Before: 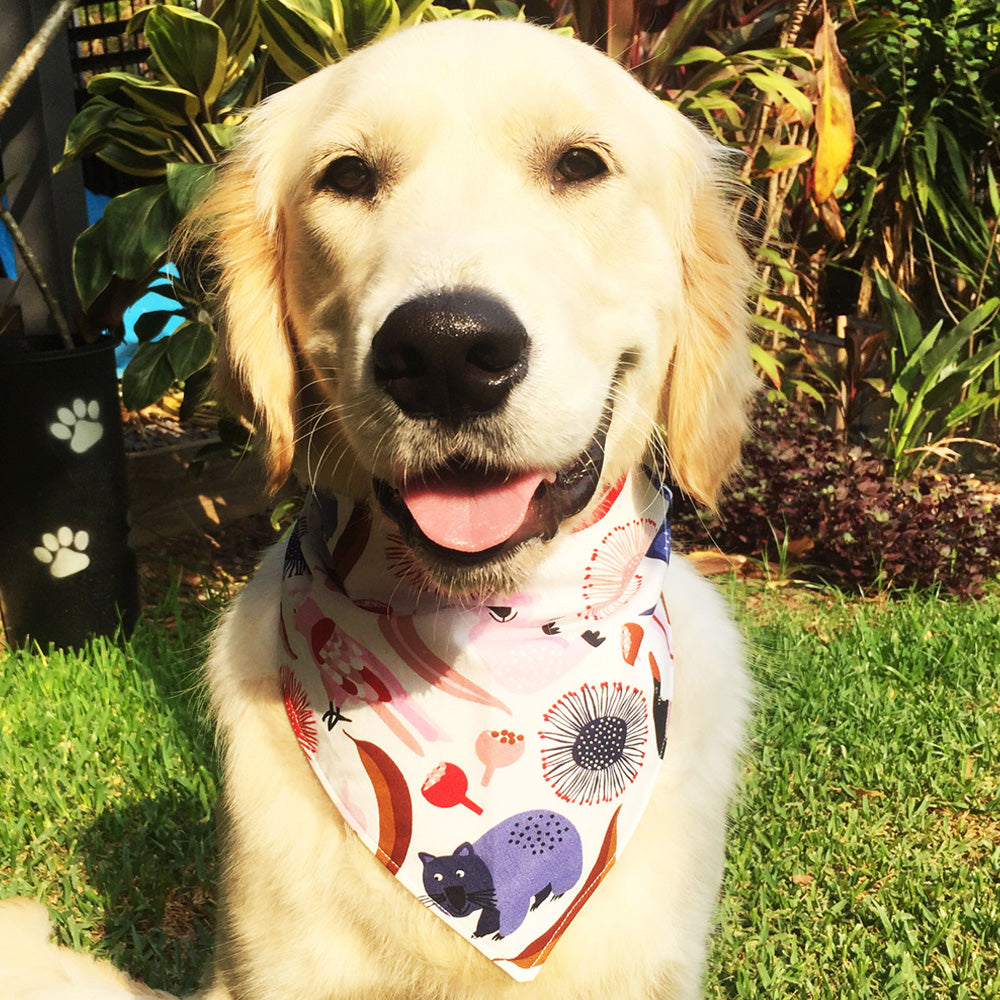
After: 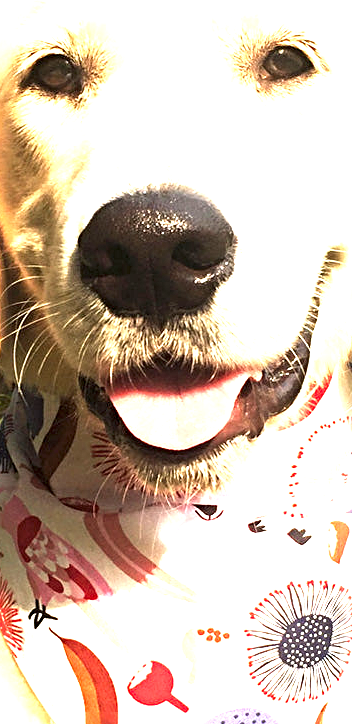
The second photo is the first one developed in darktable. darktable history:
exposure: black level correction 0.001, exposure 1.398 EV, compensate exposure bias true, compensate highlight preservation false
sharpen: radius 4.883
crop and rotate: left 29.476%, top 10.214%, right 35.32%, bottom 17.333%
